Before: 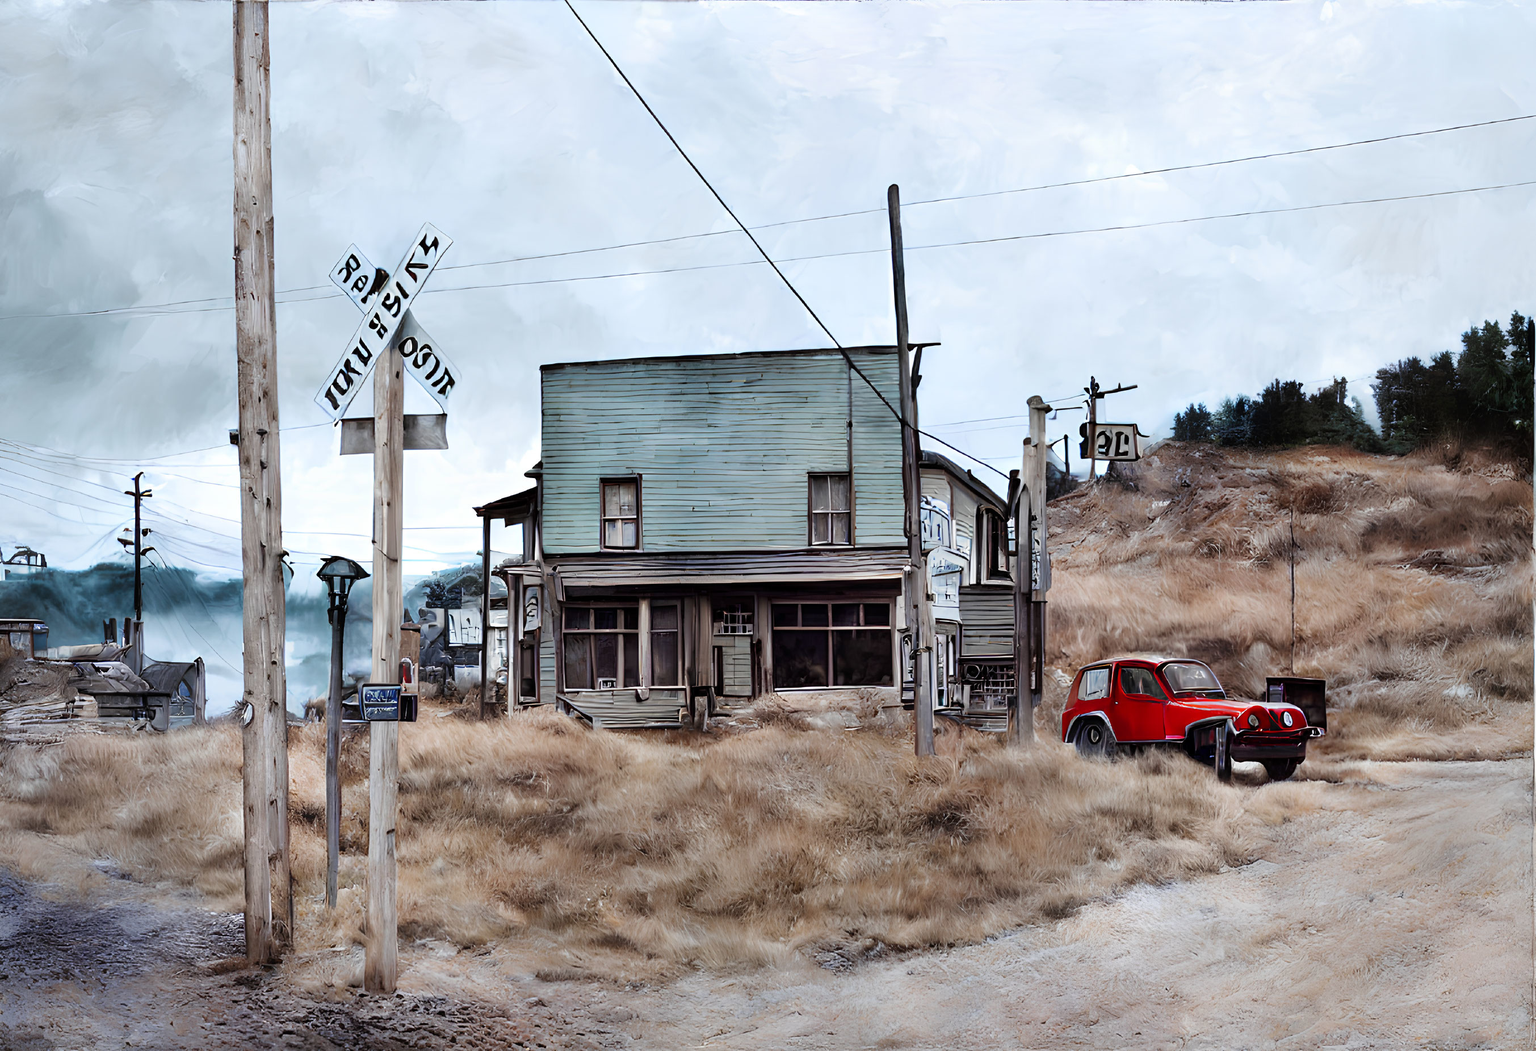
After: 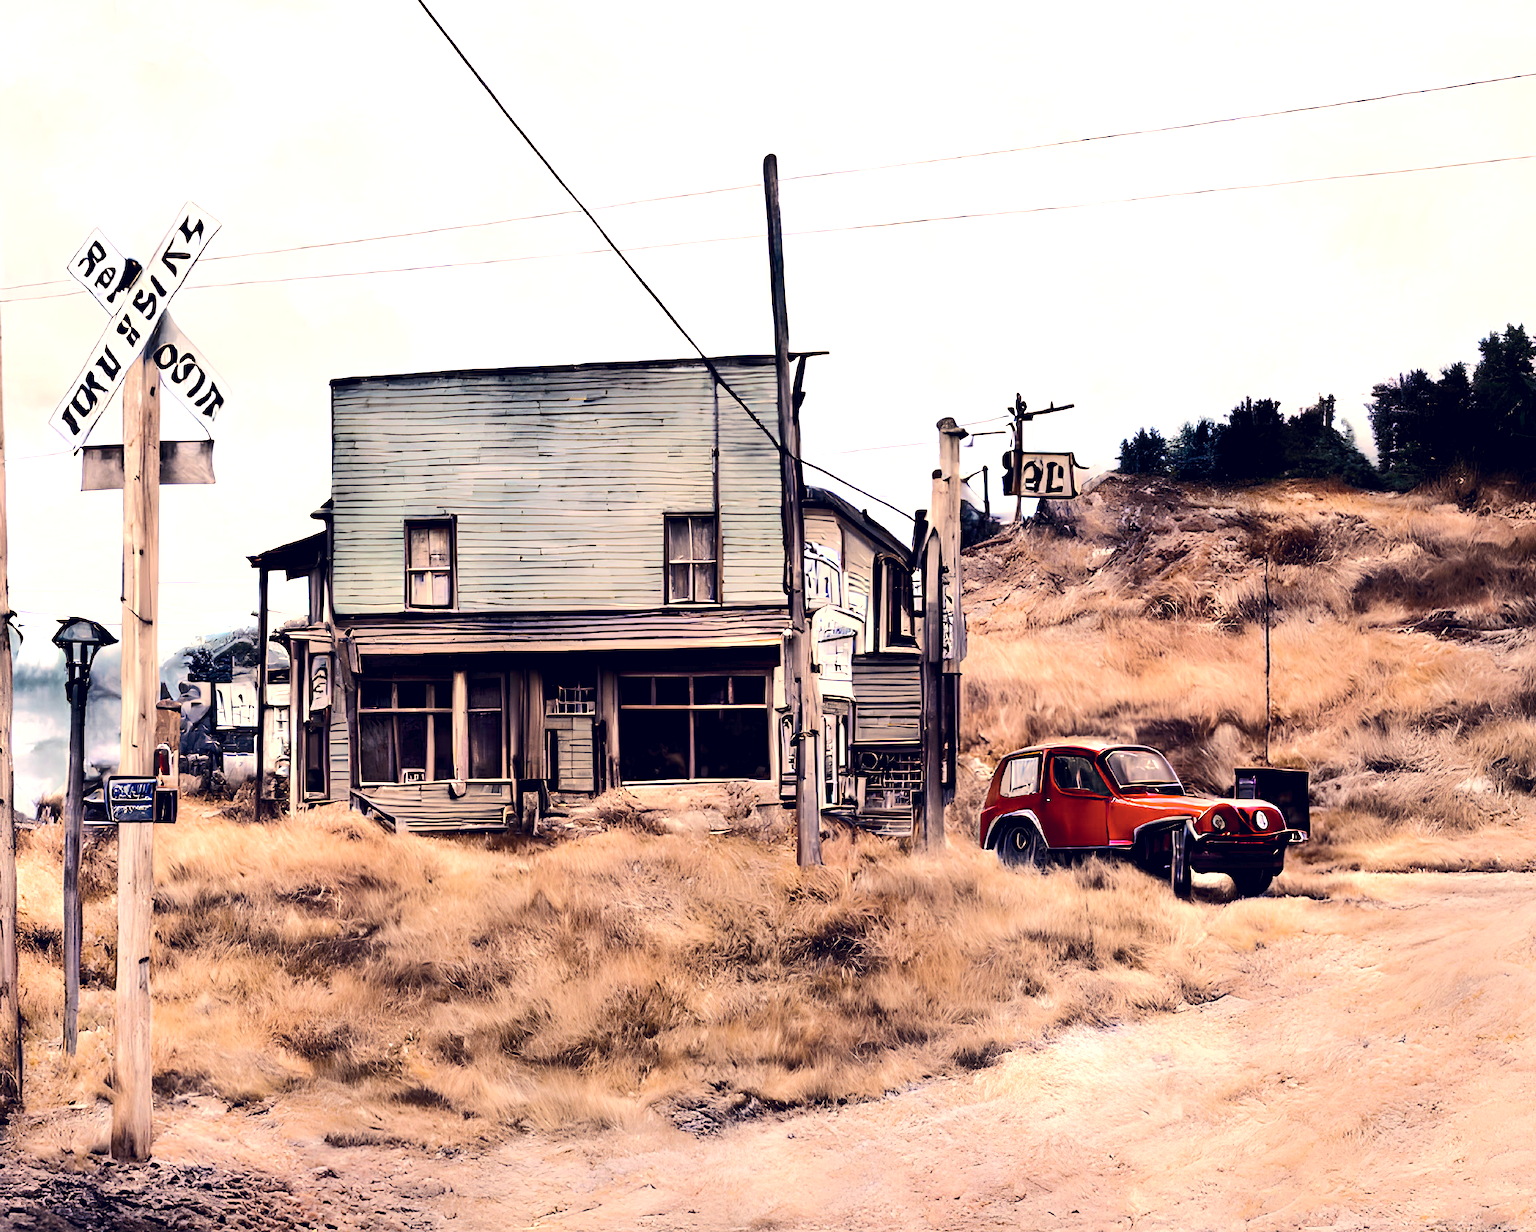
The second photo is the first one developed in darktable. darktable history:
color balance rgb: highlights gain › chroma 1.045%, highlights gain › hue 69.97°, linear chroma grading › global chroma 25.18%, perceptual saturation grading › global saturation 19.63%, global vibrance 20%
exposure: black level correction 0.009, exposure 0.113 EV, compensate exposure bias true, compensate highlight preservation false
crop and rotate: left 17.97%, top 5.812%, right 1.739%
contrast brightness saturation: saturation -0.067
tone equalizer: -8 EV -0.779 EV, -7 EV -0.696 EV, -6 EV -0.63 EV, -5 EV -0.41 EV, -3 EV 0.38 EV, -2 EV 0.6 EV, -1 EV 0.693 EV, +0 EV 0.73 EV, edges refinement/feathering 500, mask exposure compensation -1.57 EV, preserve details no
color correction: highlights a* 20.32, highlights b* 27.21, shadows a* 3.48, shadows b* -17.91, saturation 0.758
tone curve: curves: ch0 [(0, 0) (0.003, 0.019) (0.011, 0.022) (0.025, 0.029) (0.044, 0.041) (0.069, 0.06) (0.1, 0.09) (0.136, 0.123) (0.177, 0.163) (0.224, 0.206) (0.277, 0.268) (0.335, 0.35) (0.399, 0.436) (0.468, 0.526) (0.543, 0.624) (0.623, 0.713) (0.709, 0.779) (0.801, 0.845) (0.898, 0.912) (1, 1)], color space Lab, independent channels, preserve colors none
